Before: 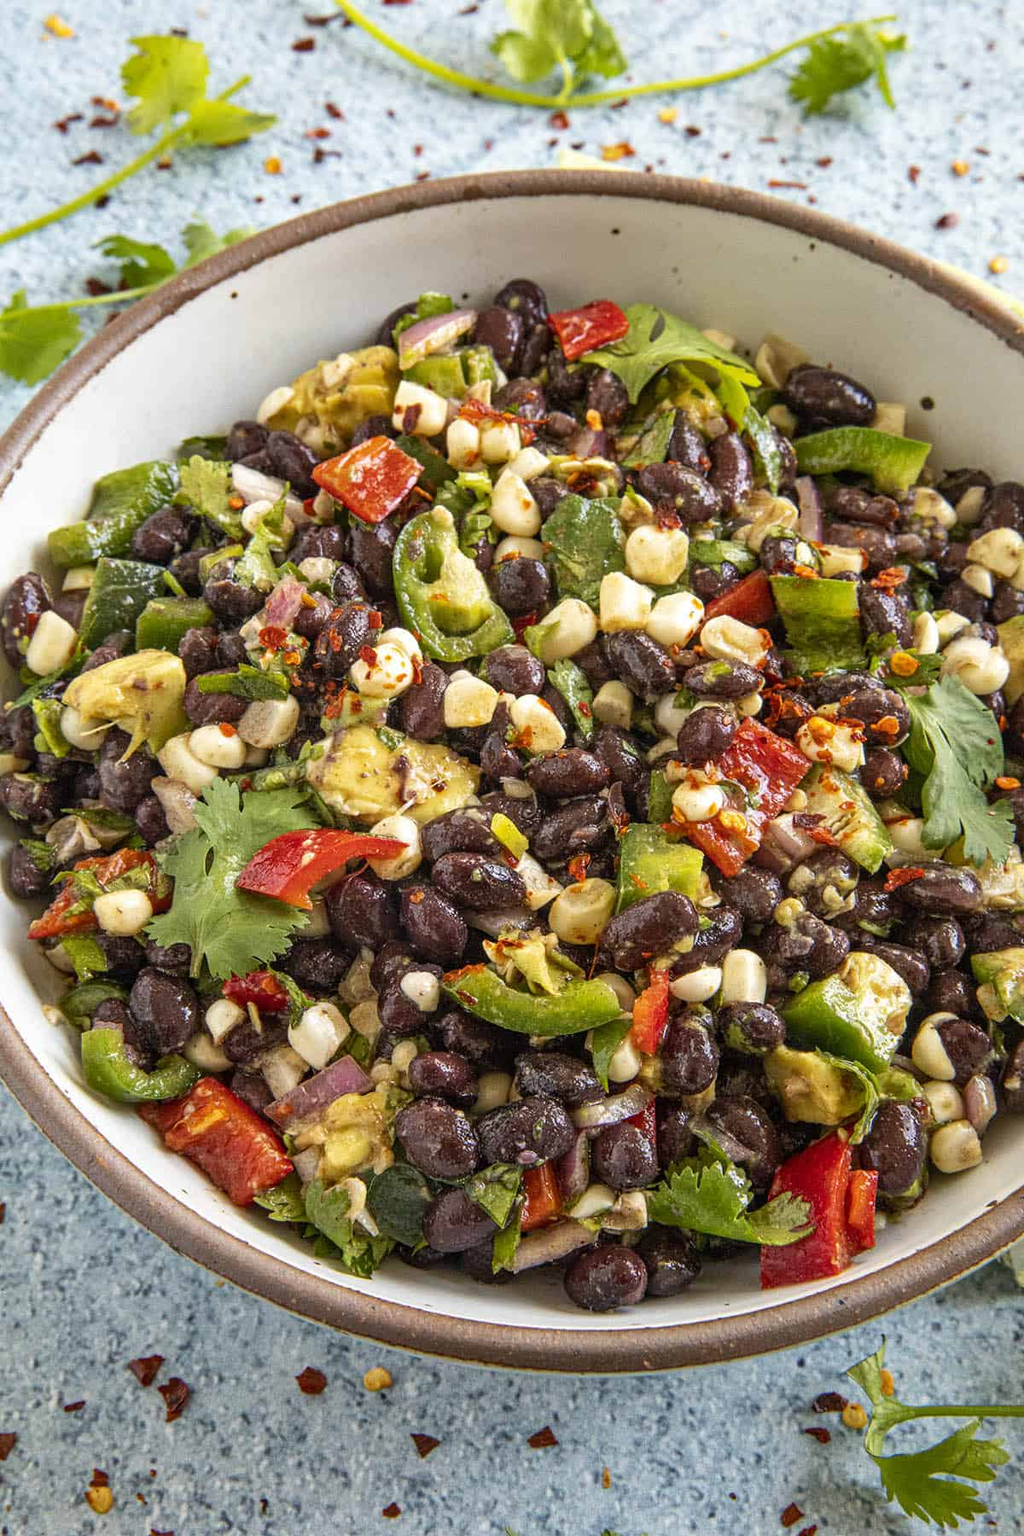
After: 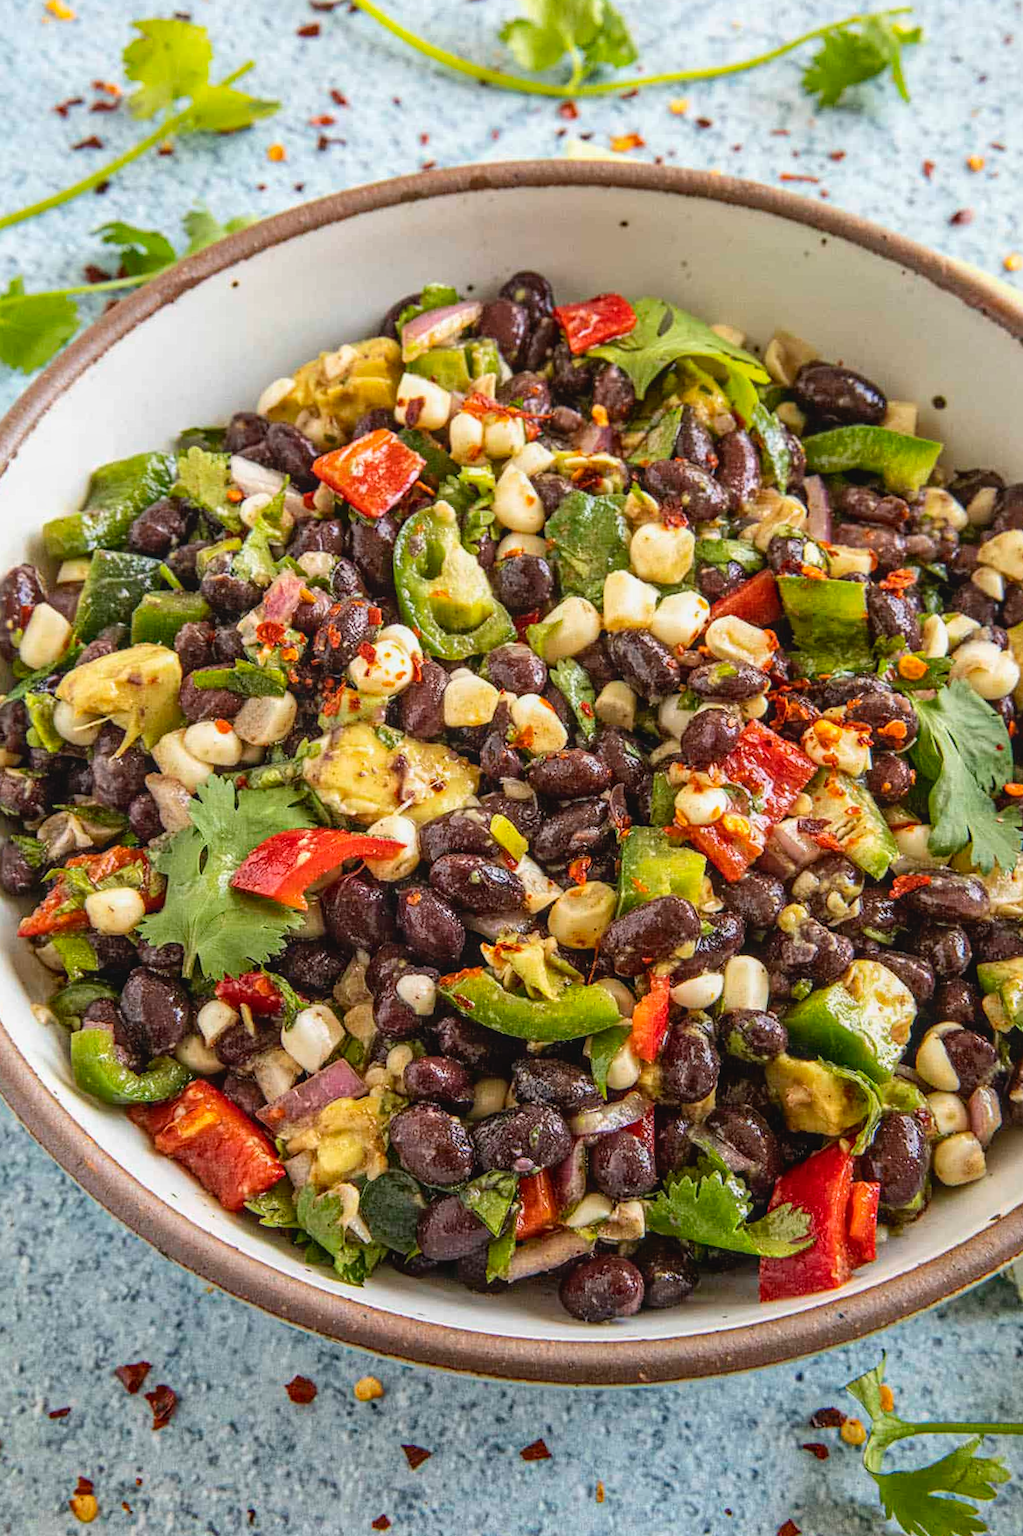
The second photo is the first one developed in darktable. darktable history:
crop and rotate: angle -0.658°
exposure: compensate exposure bias true, compensate highlight preservation false
local contrast: detail 110%
tone curve: curves: ch0 [(0, 0.008) (0.083, 0.073) (0.28, 0.286) (0.528, 0.559) (0.961, 0.966) (1, 1)], color space Lab, independent channels
contrast brightness saturation: contrast -0.022, brightness -0.011, saturation 0.033
